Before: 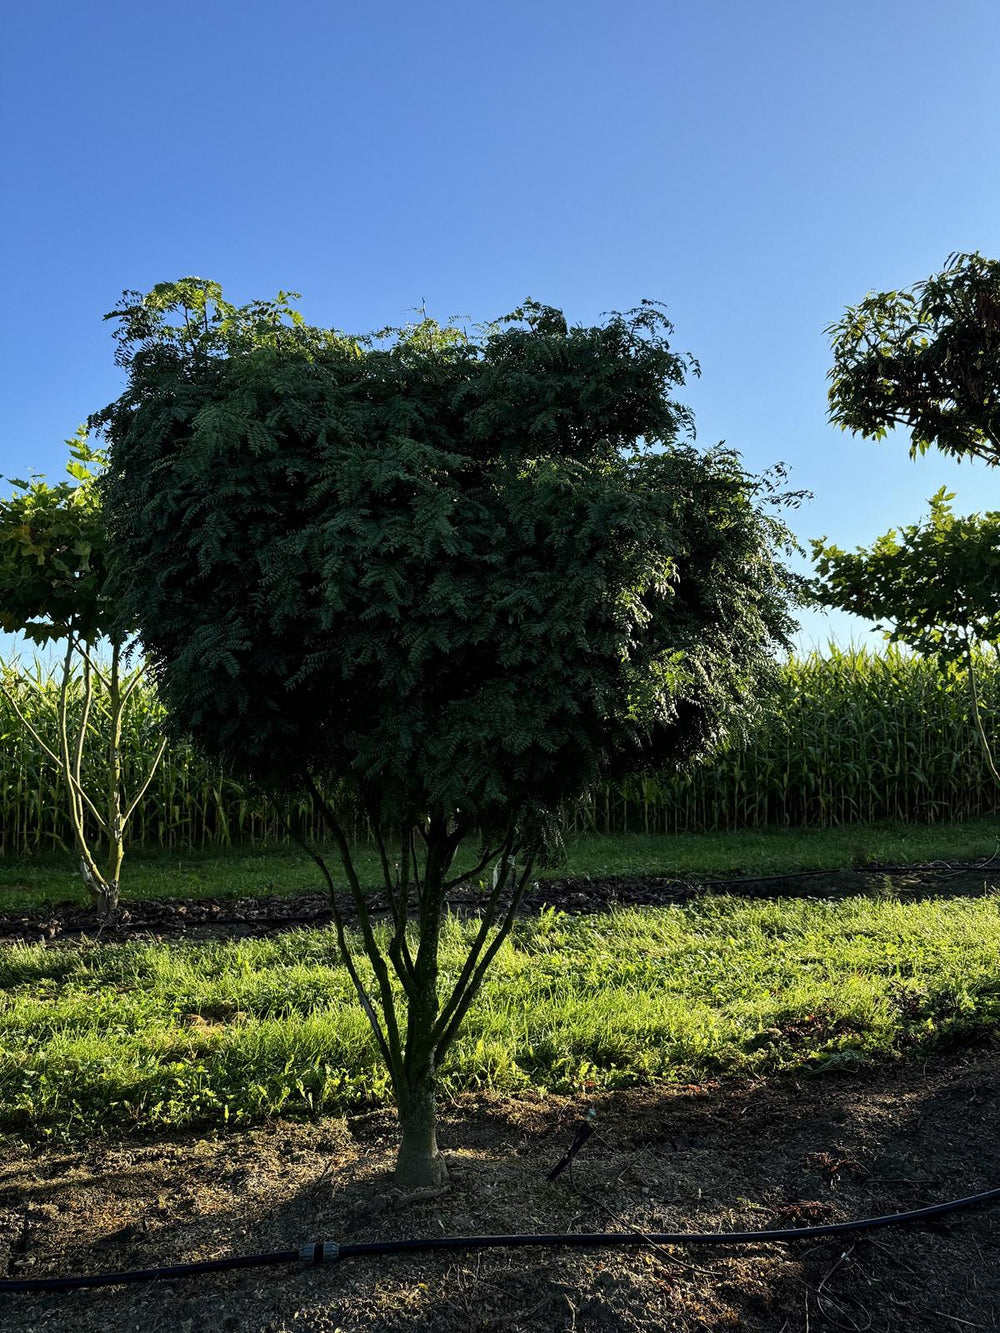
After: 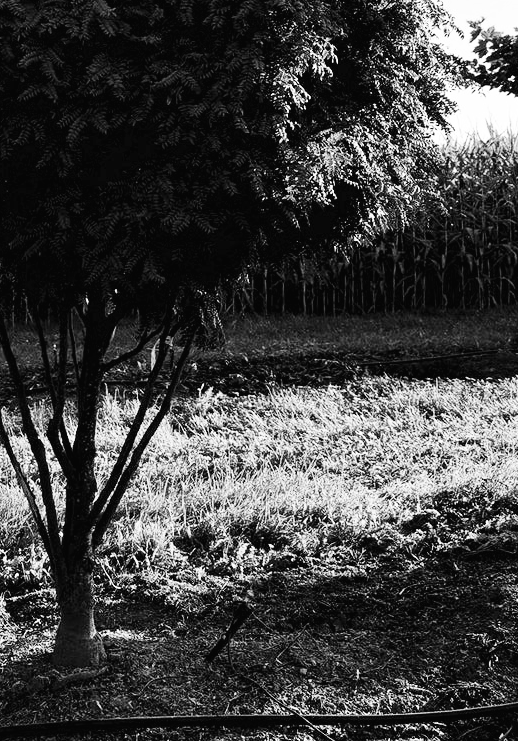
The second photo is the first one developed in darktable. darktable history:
crop: left 34.208%, top 38.995%, right 13.907%, bottom 5.389%
base curve: curves: ch0 [(0, 0.003) (0.001, 0.002) (0.006, 0.004) (0.02, 0.022) (0.048, 0.086) (0.094, 0.234) (0.162, 0.431) (0.258, 0.629) (0.385, 0.8) (0.548, 0.918) (0.751, 0.988) (1, 1)], preserve colors none
color calibration: output gray [0.18, 0.41, 0.41, 0], illuminant same as pipeline (D50), adaptation XYZ, x 0.346, y 0.358, temperature 5023.47 K
